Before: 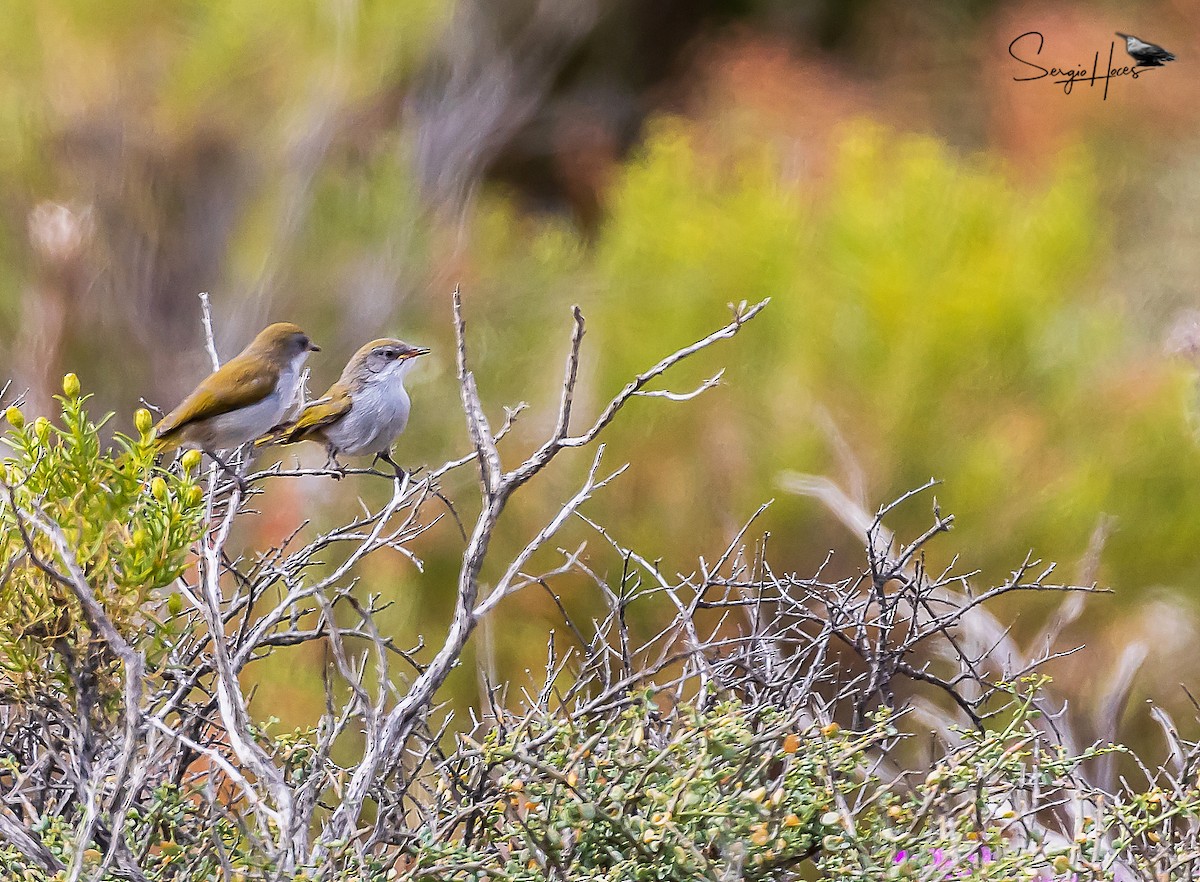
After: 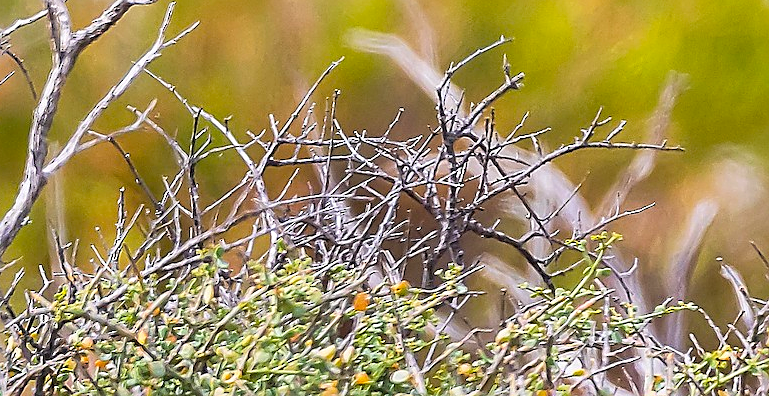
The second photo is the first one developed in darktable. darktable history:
color balance rgb: linear chroma grading › global chroma 14.585%, perceptual saturation grading › global saturation 0.357%
contrast brightness saturation: contrast 0.03, brightness 0.068, saturation 0.132
sharpen: on, module defaults
crop and rotate: left 35.853%, top 50.163%, bottom 4.885%
